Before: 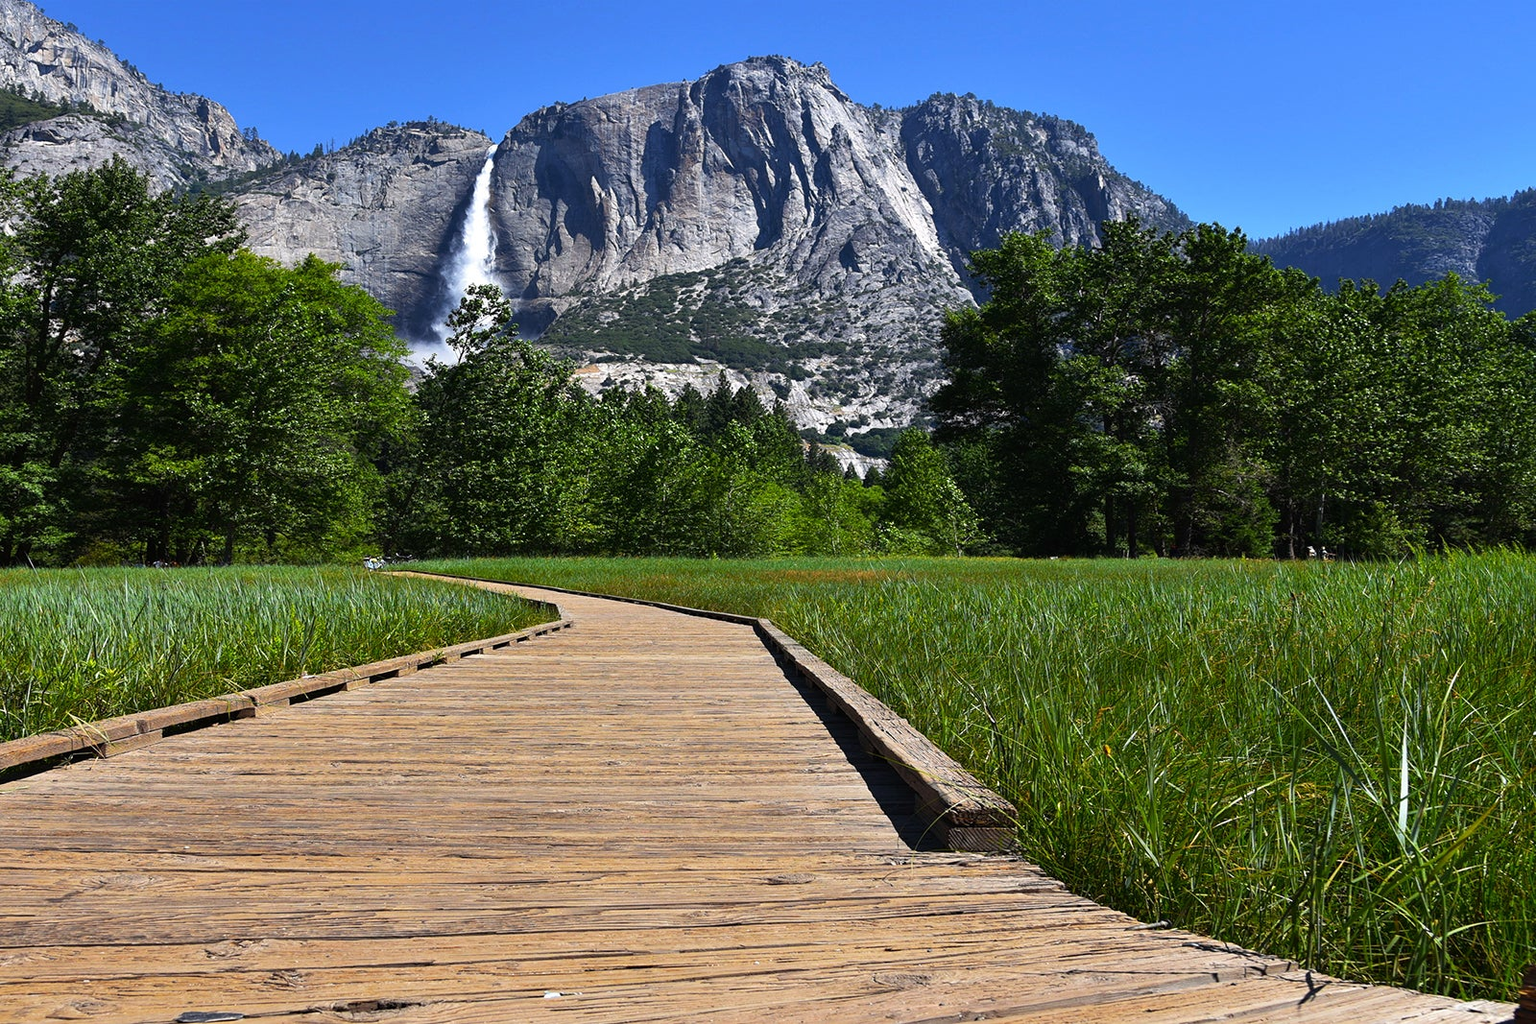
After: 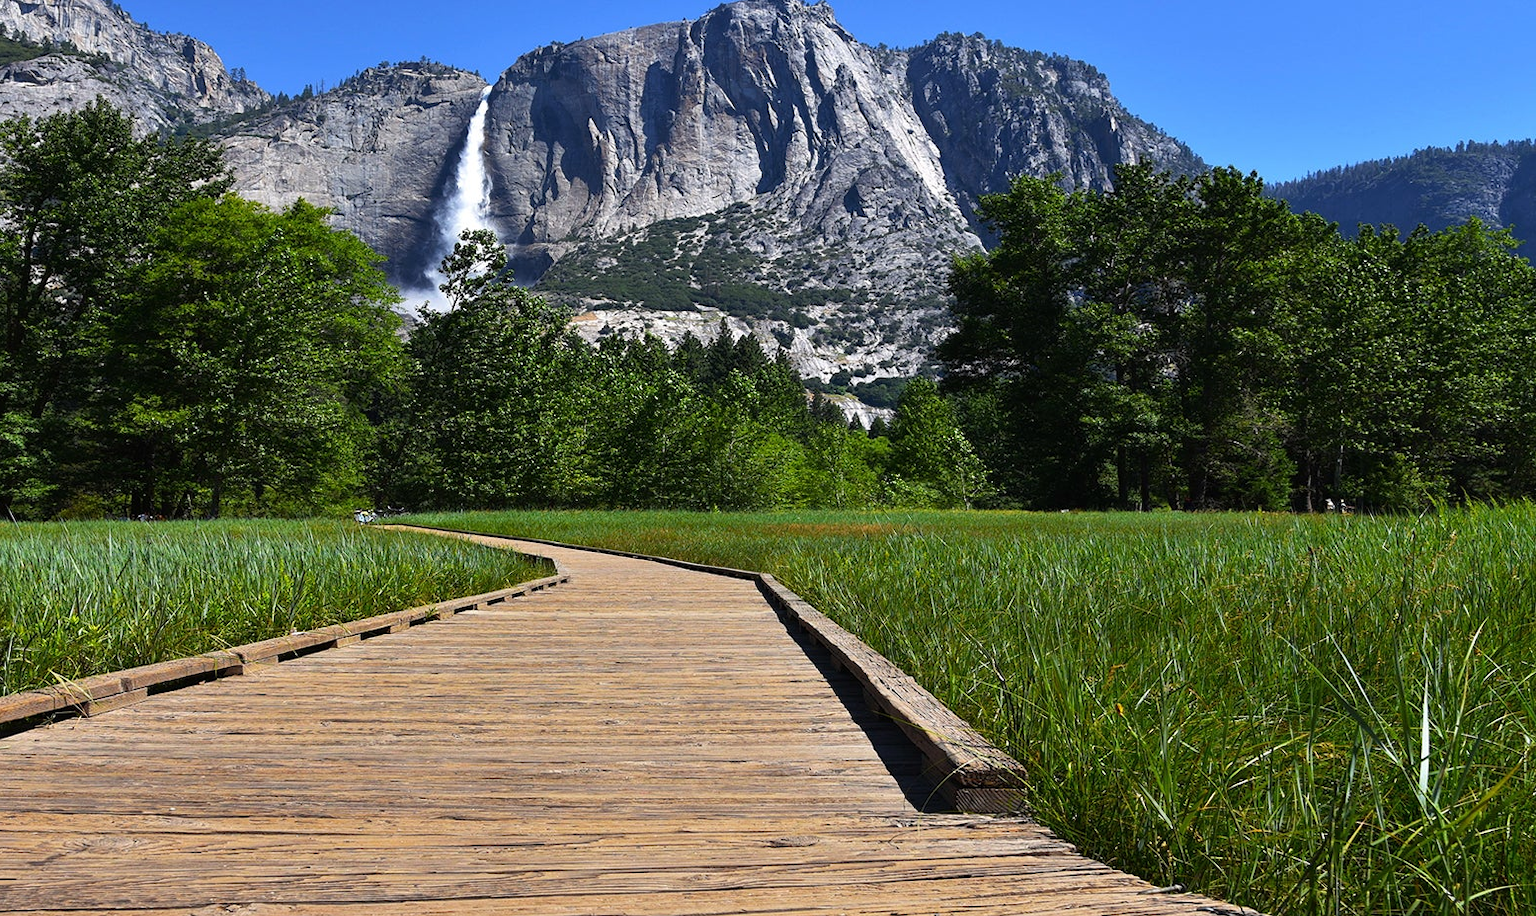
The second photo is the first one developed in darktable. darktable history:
crop: left 1.258%, top 6.09%, right 1.553%, bottom 6.863%
